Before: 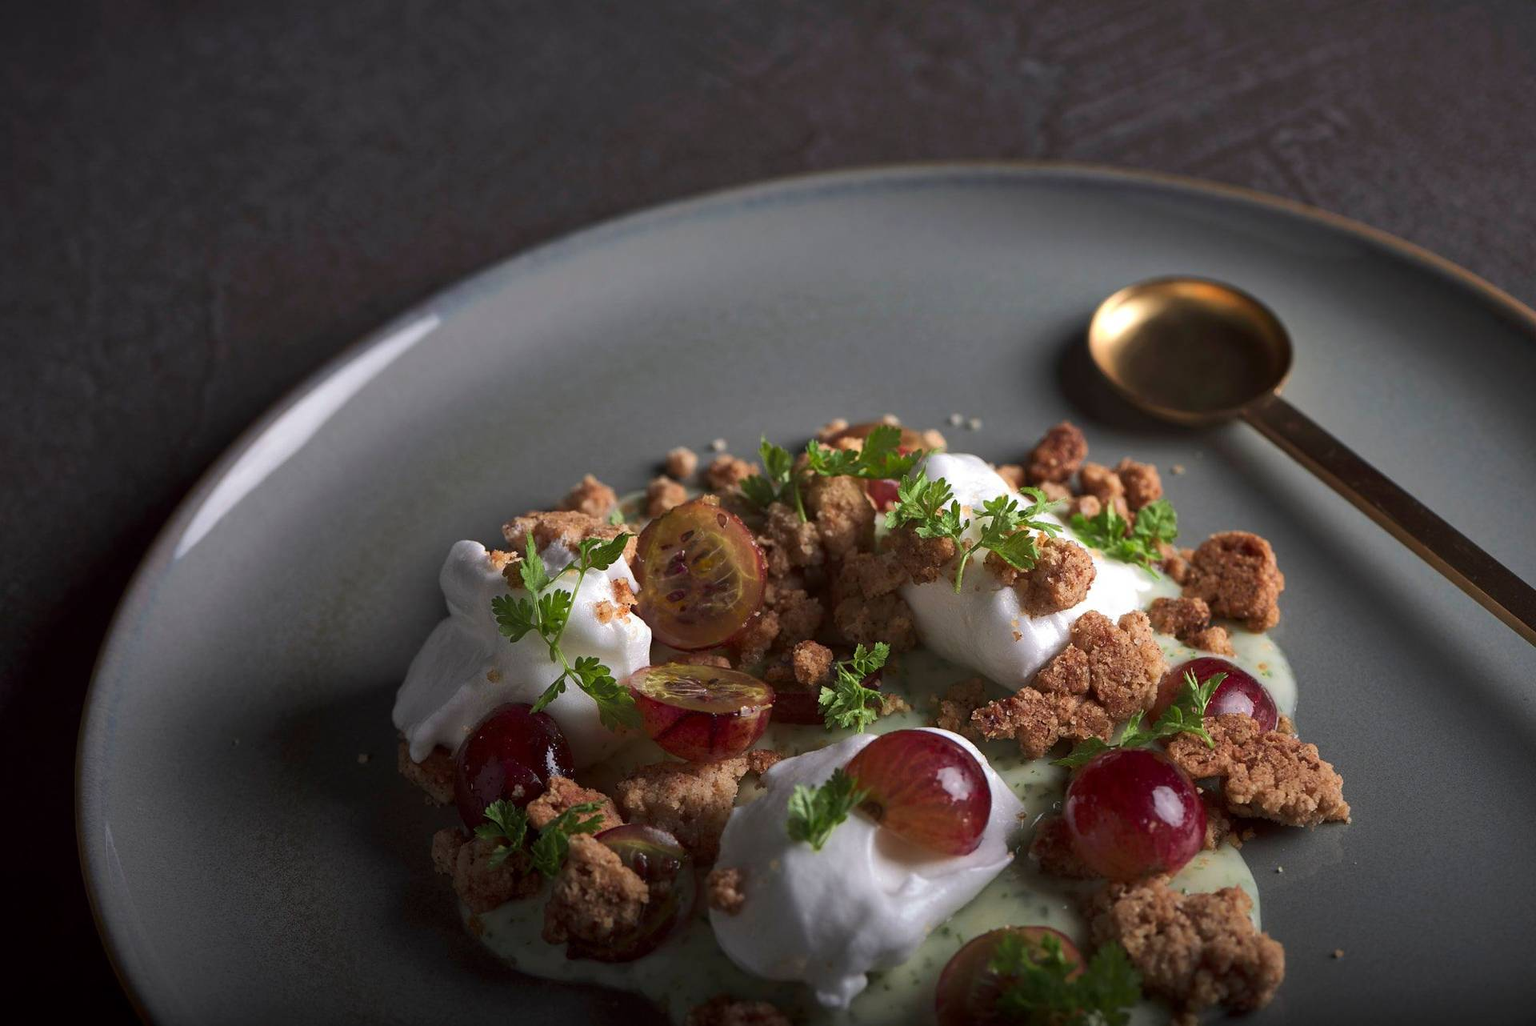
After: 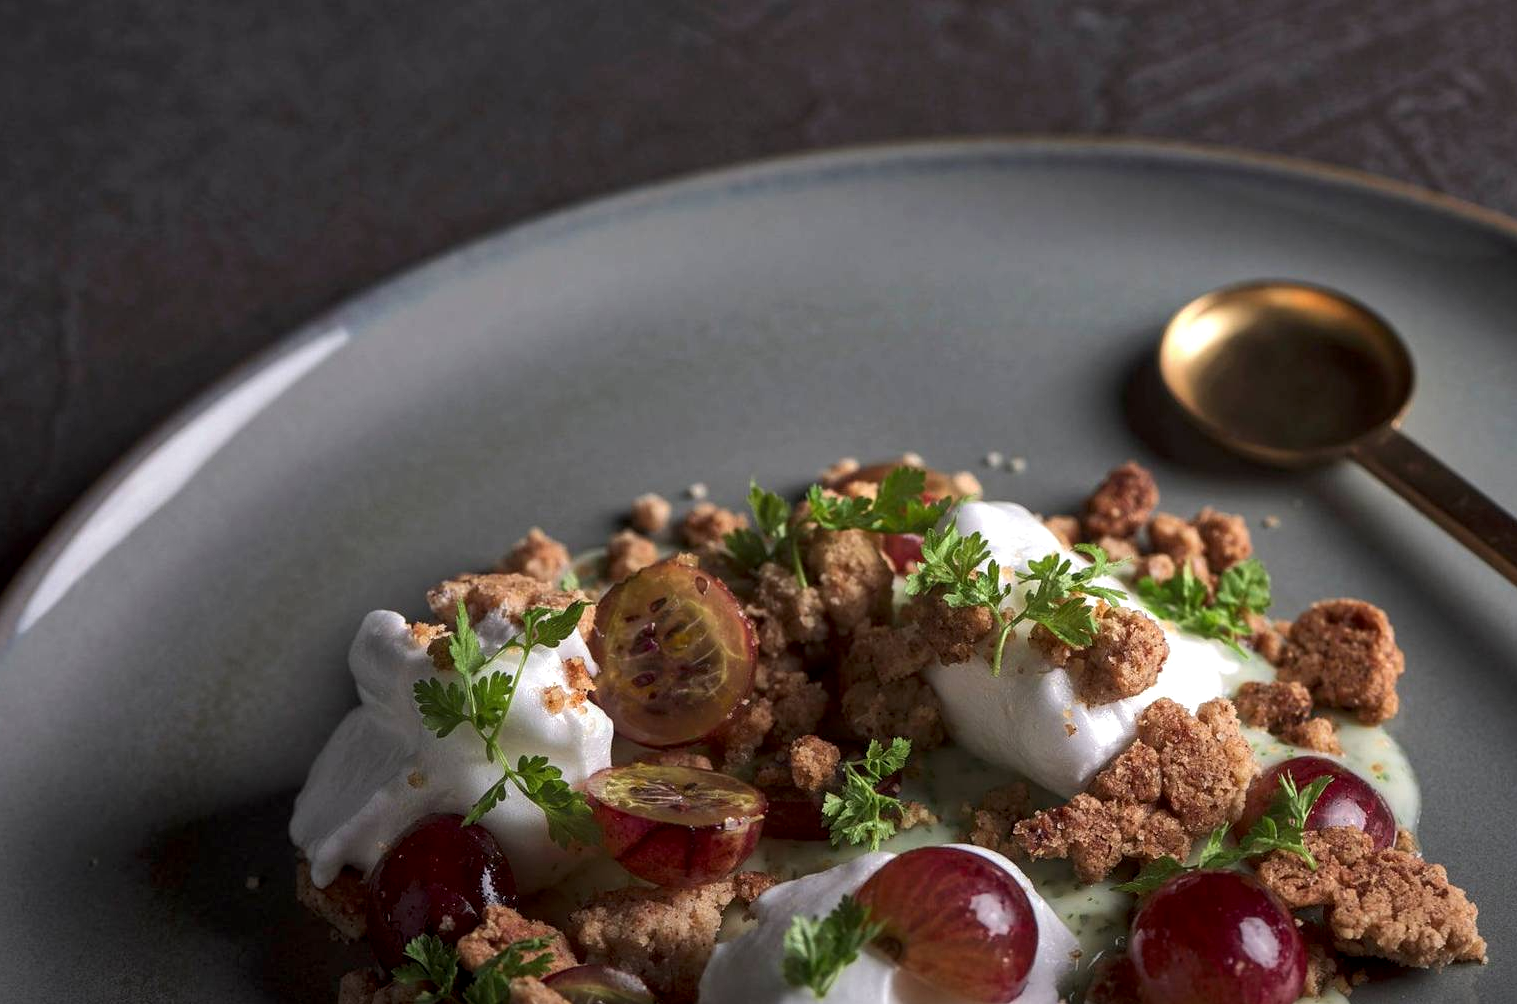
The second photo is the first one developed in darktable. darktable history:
crop and rotate: left 10.511%, top 5.126%, right 10.443%, bottom 16.55%
local contrast: detail 130%
